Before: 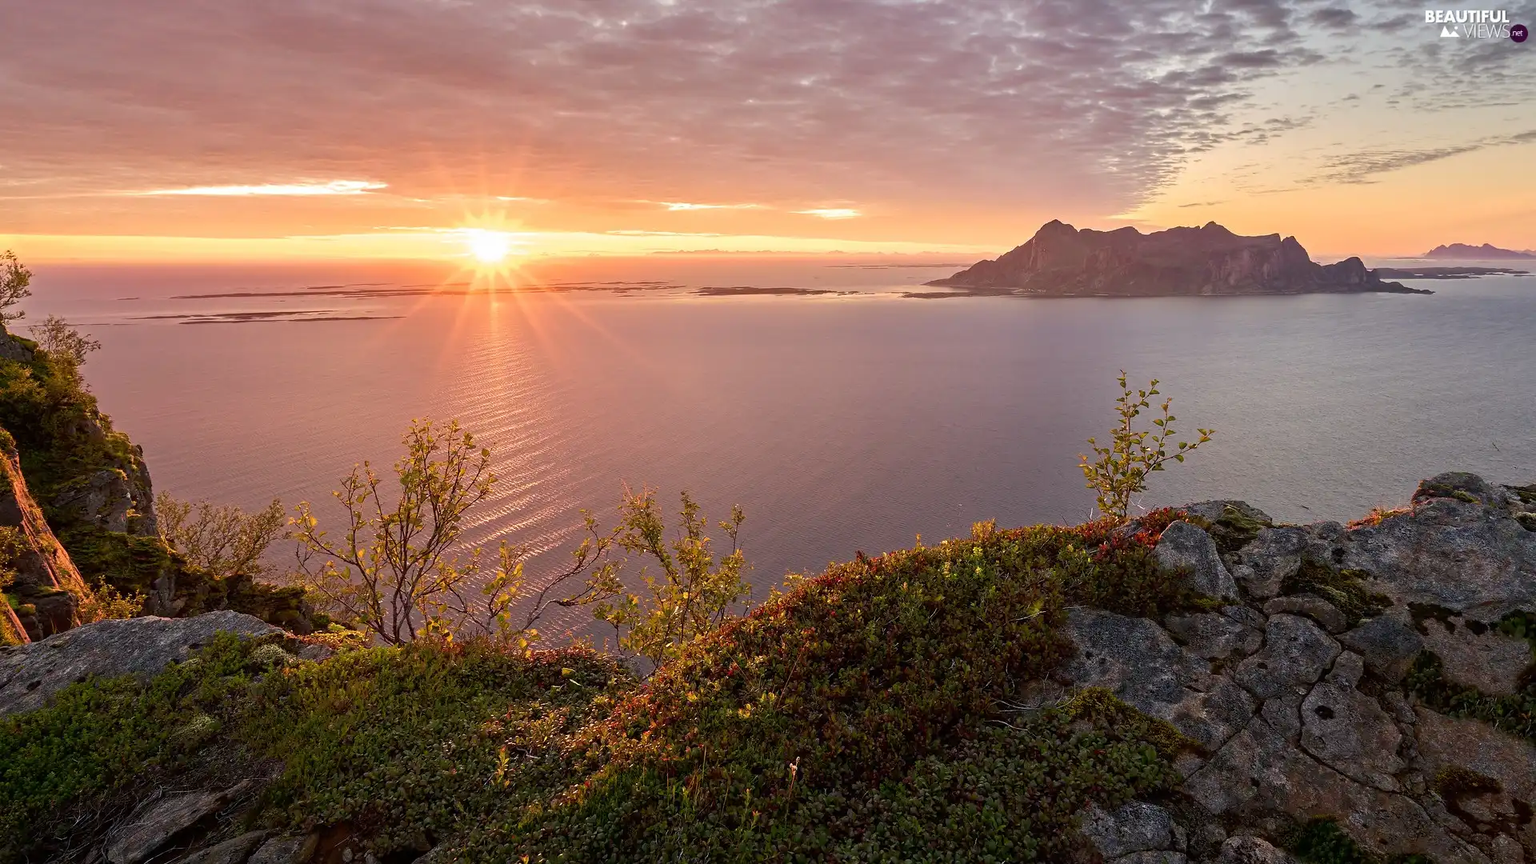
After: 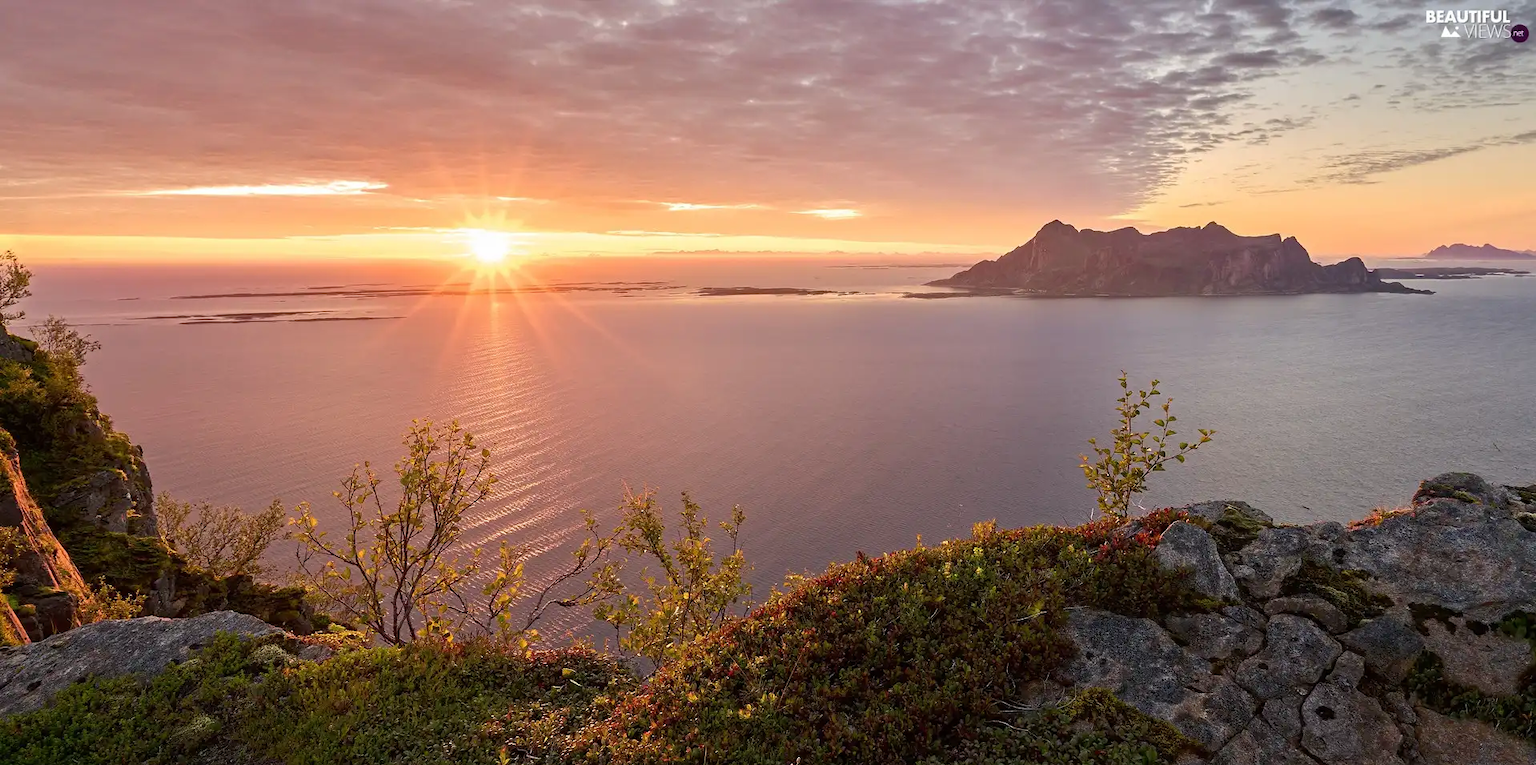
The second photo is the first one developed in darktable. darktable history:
crop and rotate: top 0%, bottom 11.373%
